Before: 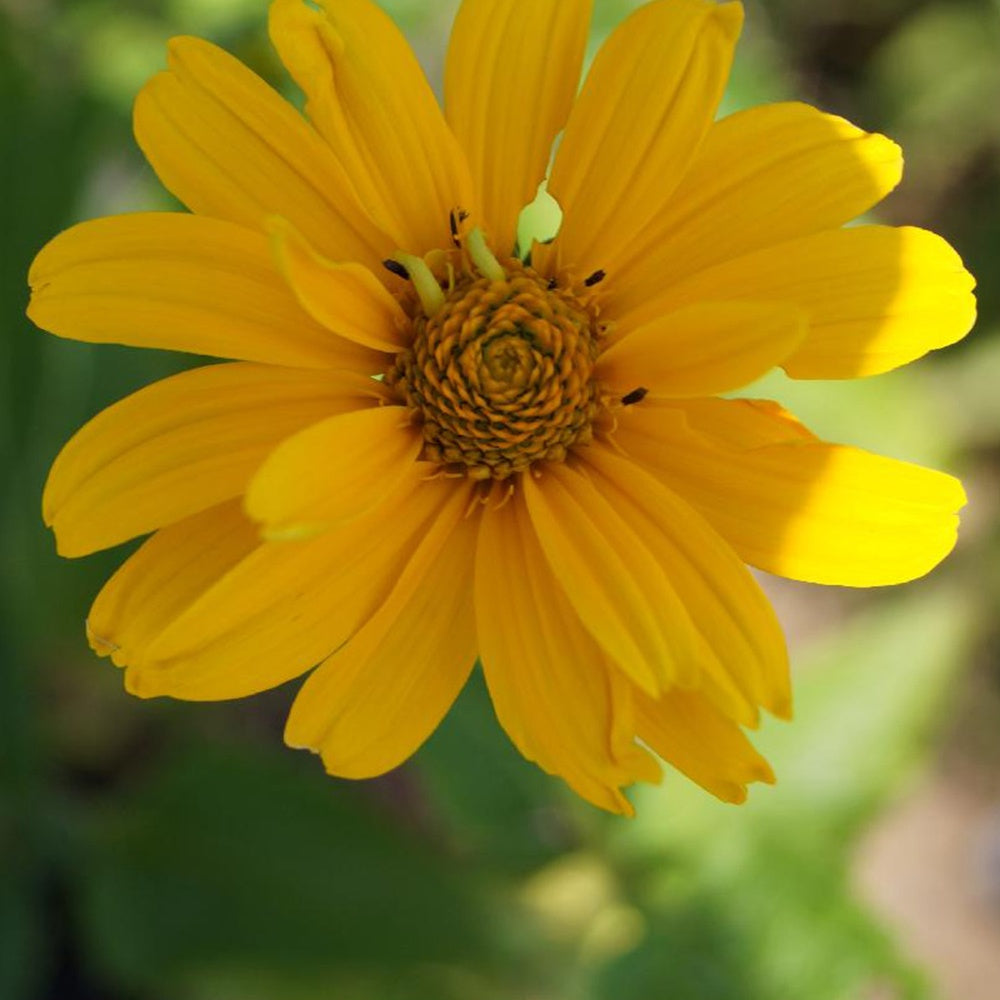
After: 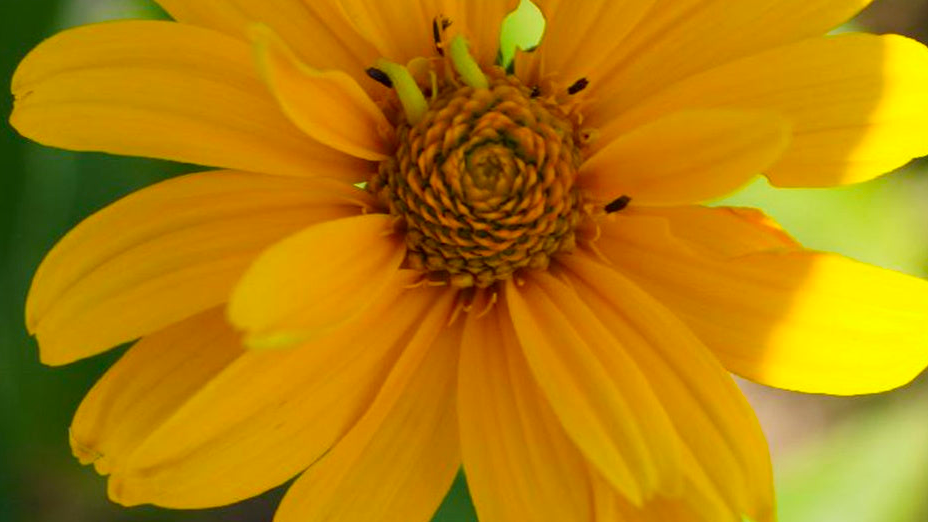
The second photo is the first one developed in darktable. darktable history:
crop: left 1.744%, top 19.225%, right 5.069%, bottom 28.357%
contrast brightness saturation: contrast 0.09, saturation 0.28
